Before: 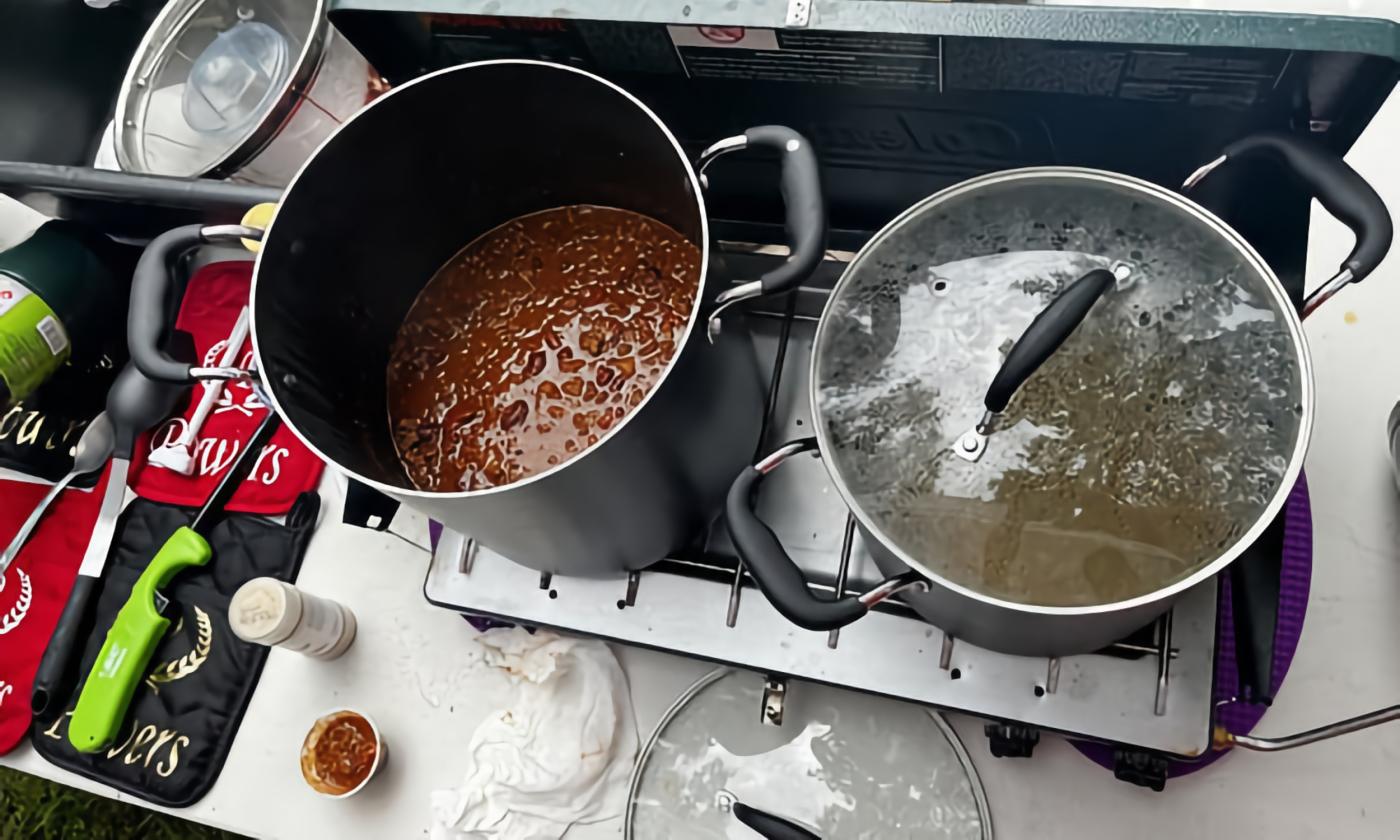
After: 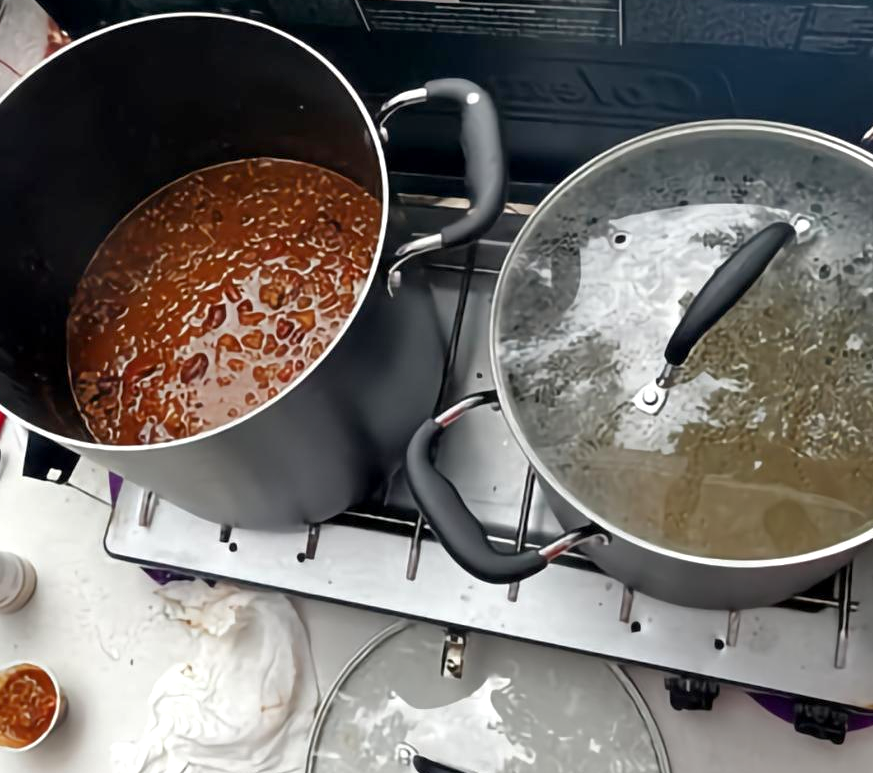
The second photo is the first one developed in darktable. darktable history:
crop and rotate: left 22.918%, top 5.629%, right 14.711%, bottom 2.247%
tone equalizer: -8 EV 0.25 EV, -7 EV 0.417 EV, -6 EV 0.417 EV, -5 EV 0.25 EV, -3 EV -0.25 EV, -2 EV -0.417 EV, -1 EV -0.417 EV, +0 EV -0.25 EV, edges refinement/feathering 500, mask exposure compensation -1.57 EV, preserve details guided filter
exposure: black level correction 0.001, exposure 0.5 EV, compensate exposure bias true, compensate highlight preservation false
